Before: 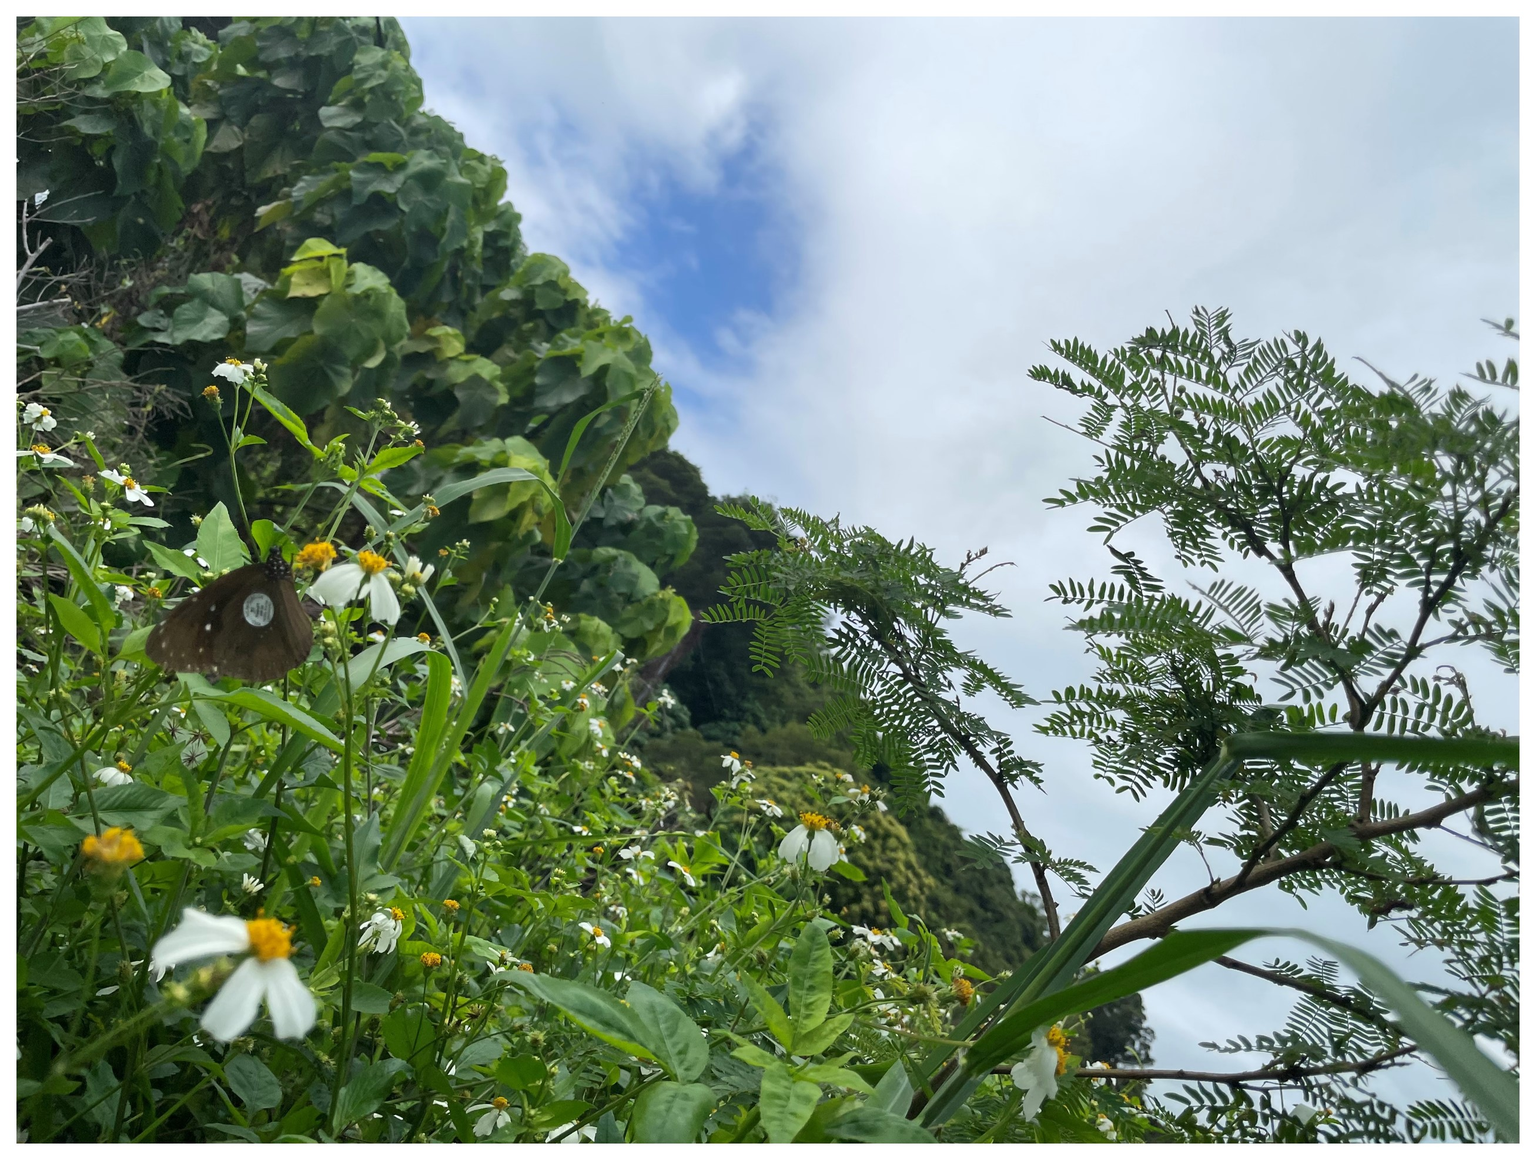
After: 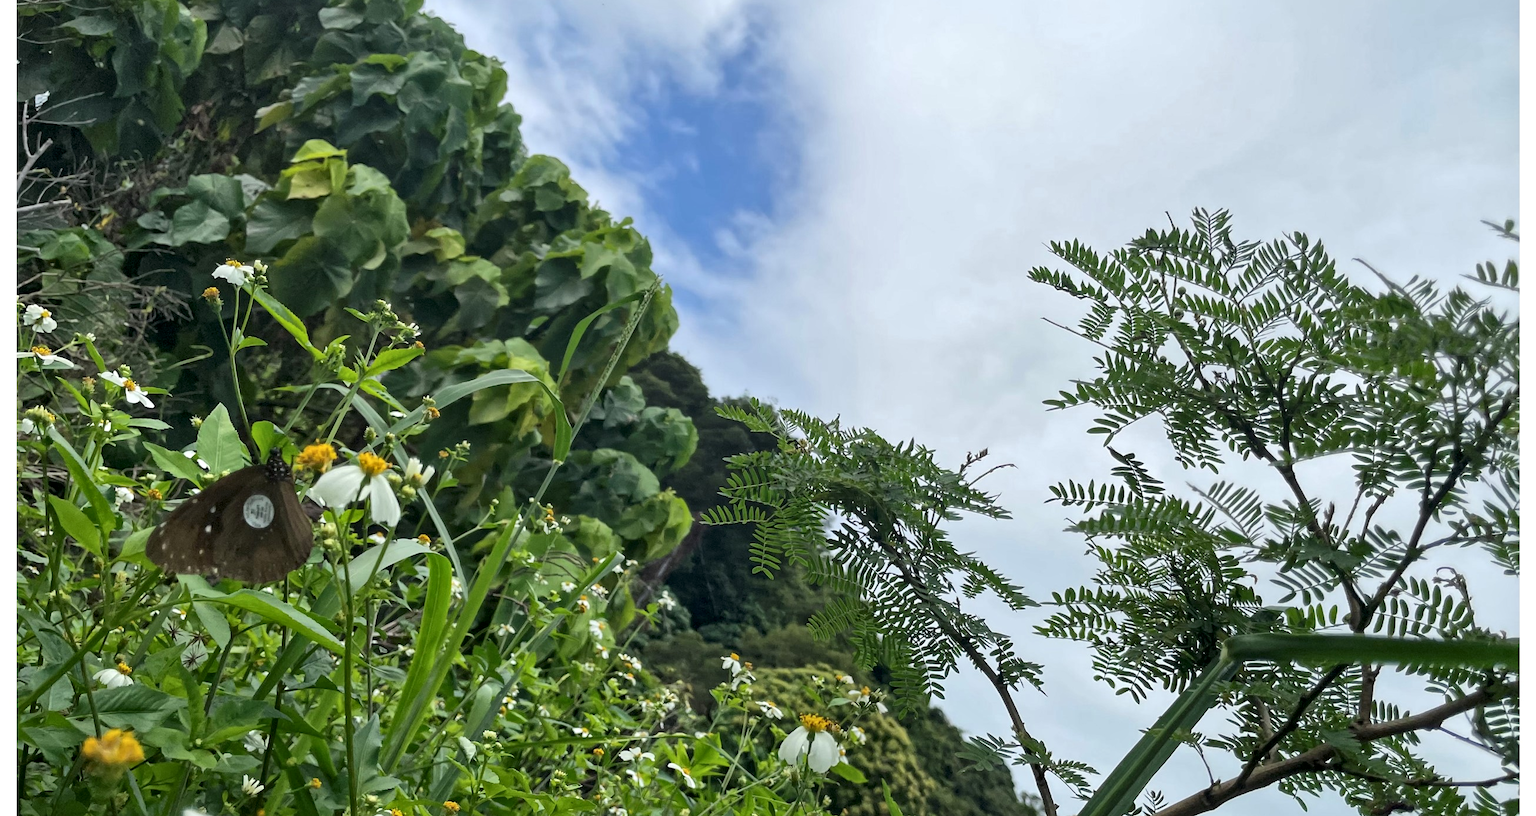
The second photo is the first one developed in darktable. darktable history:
crop and rotate: top 8.533%, bottom 21.067%
local contrast: mode bilateral grid, contrast 20, coarseness 20, detail 150%, midtone range 0.2
